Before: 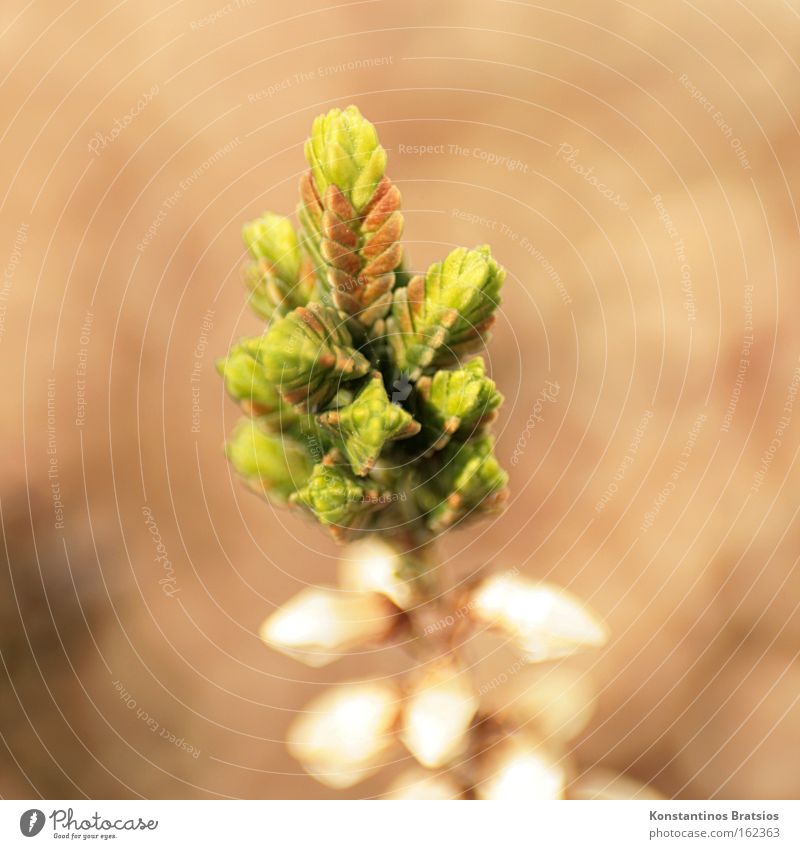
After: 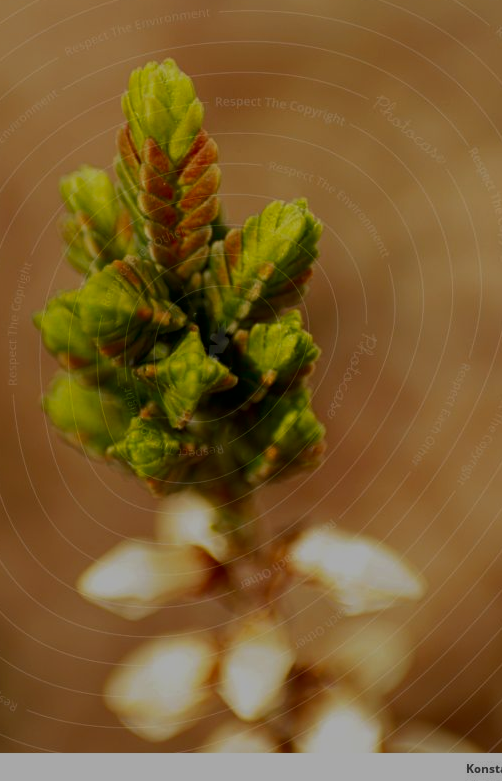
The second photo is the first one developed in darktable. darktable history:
crop and rotate: left 22.894%, top 5.644%, right 14.259%, bottom 2.29%
exposure: exposure -0.912 EV, compensate highlight preservation false
contrast brightness saturation: brightness -0.25, saturation 0.196
